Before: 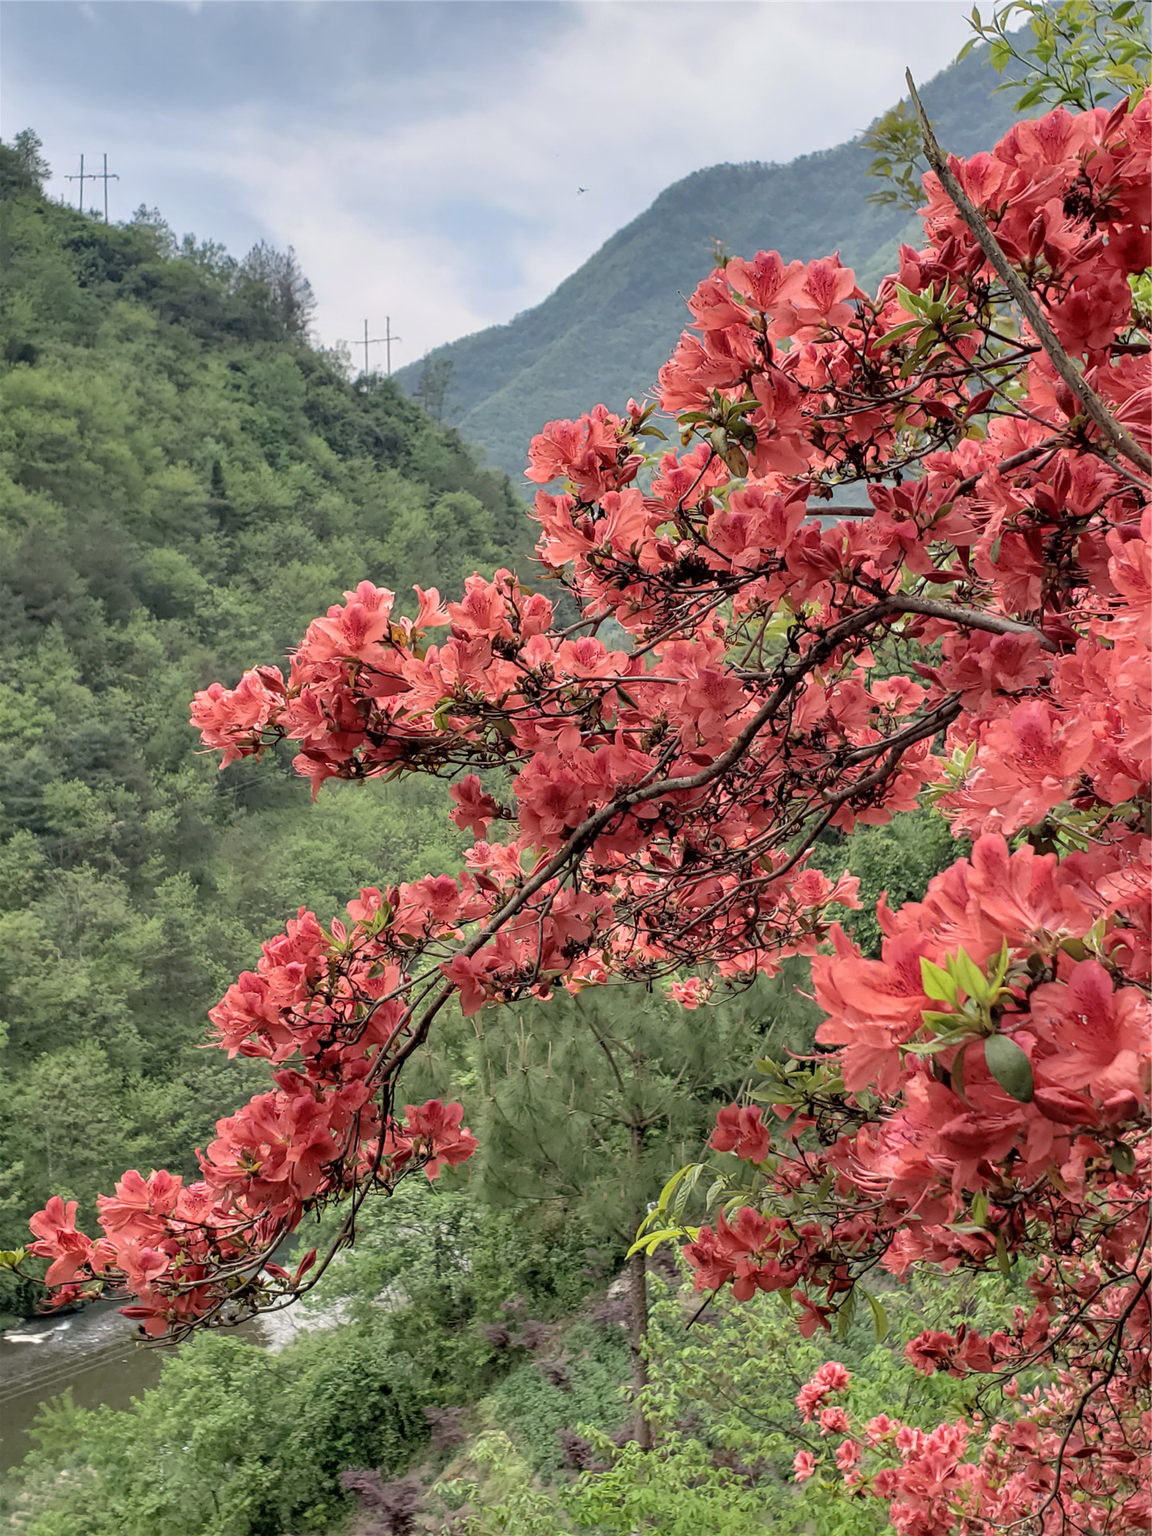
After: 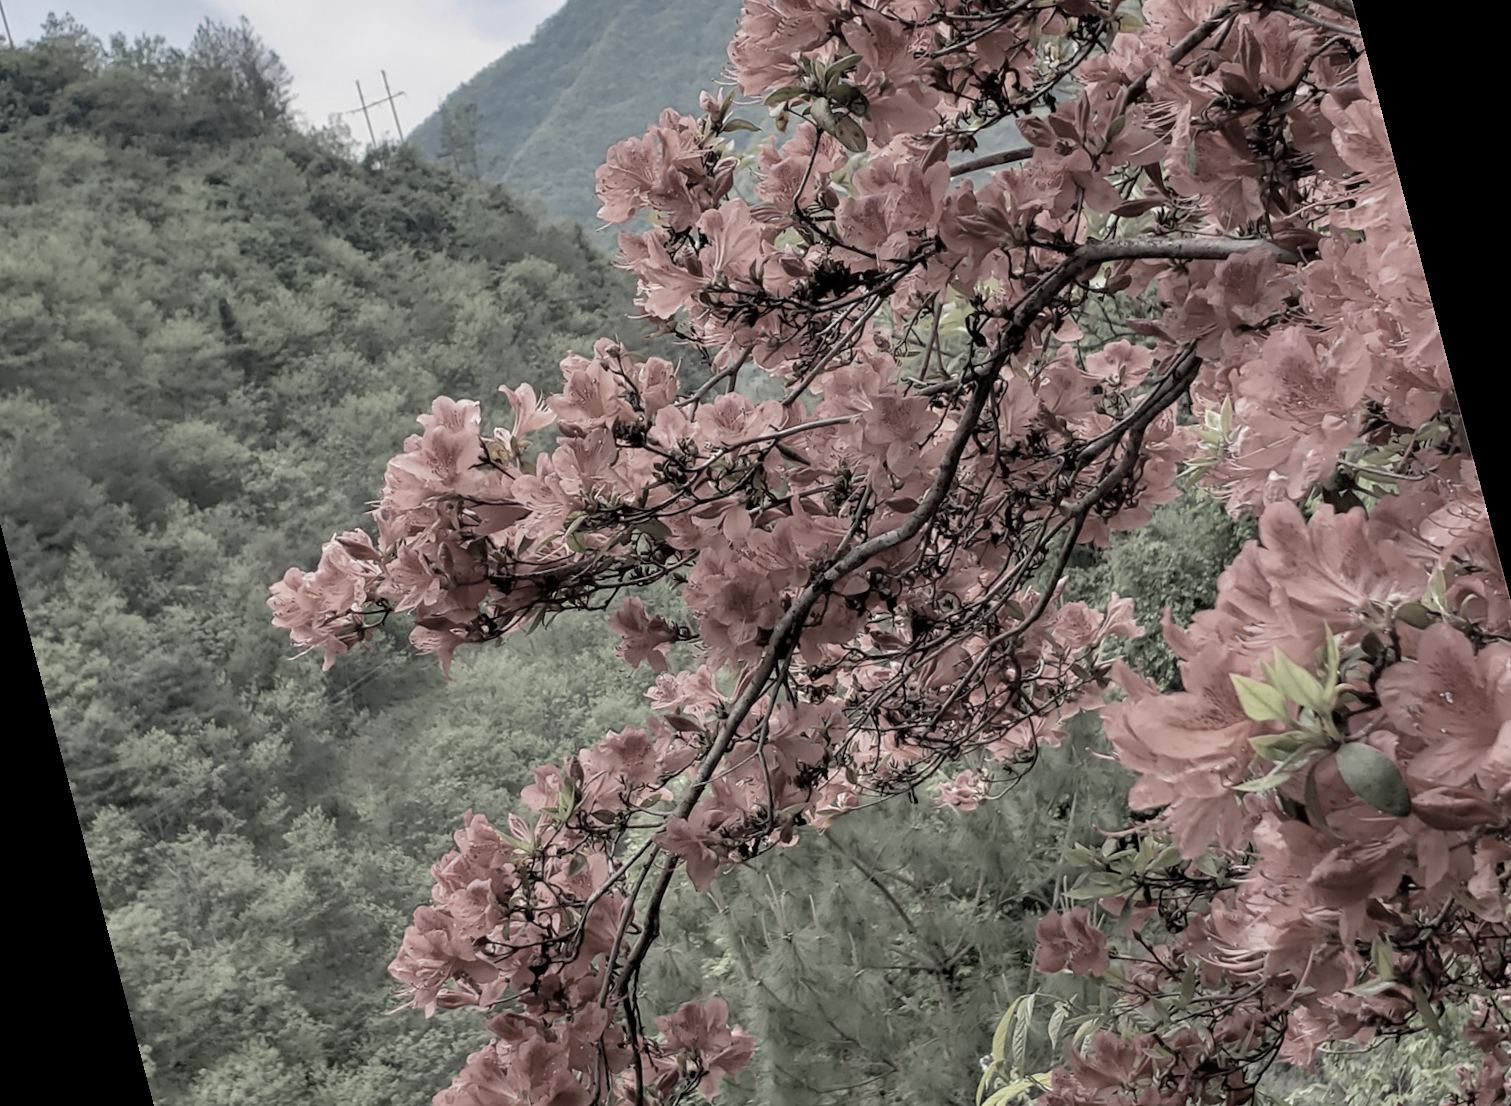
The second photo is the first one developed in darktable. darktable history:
rotate and perspective: rotation -14.8°, crop left 0.1, crop right 0.903, crop top 0.25, crop bottom 0.748
color zones: curves: ch1 [(0.238, 0.163) (0.476, 0.2) (0.733, 0.322) (0.848, 0.134)]
